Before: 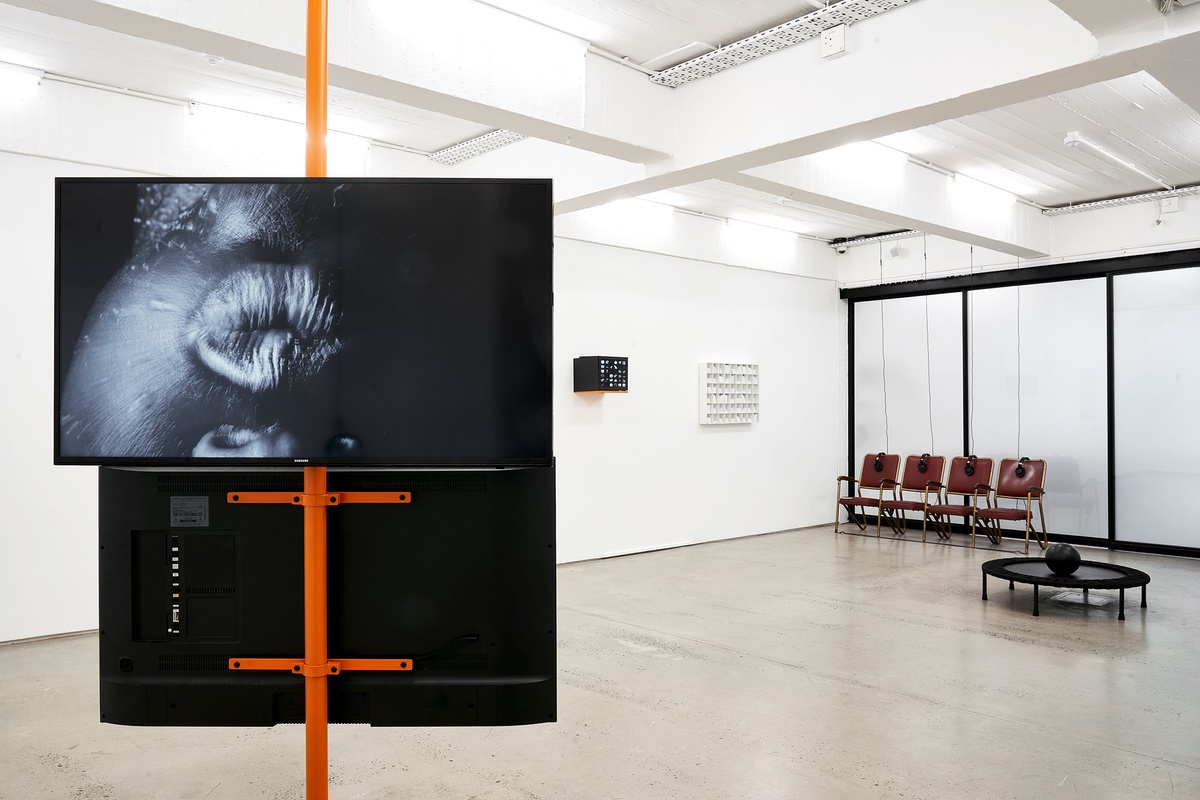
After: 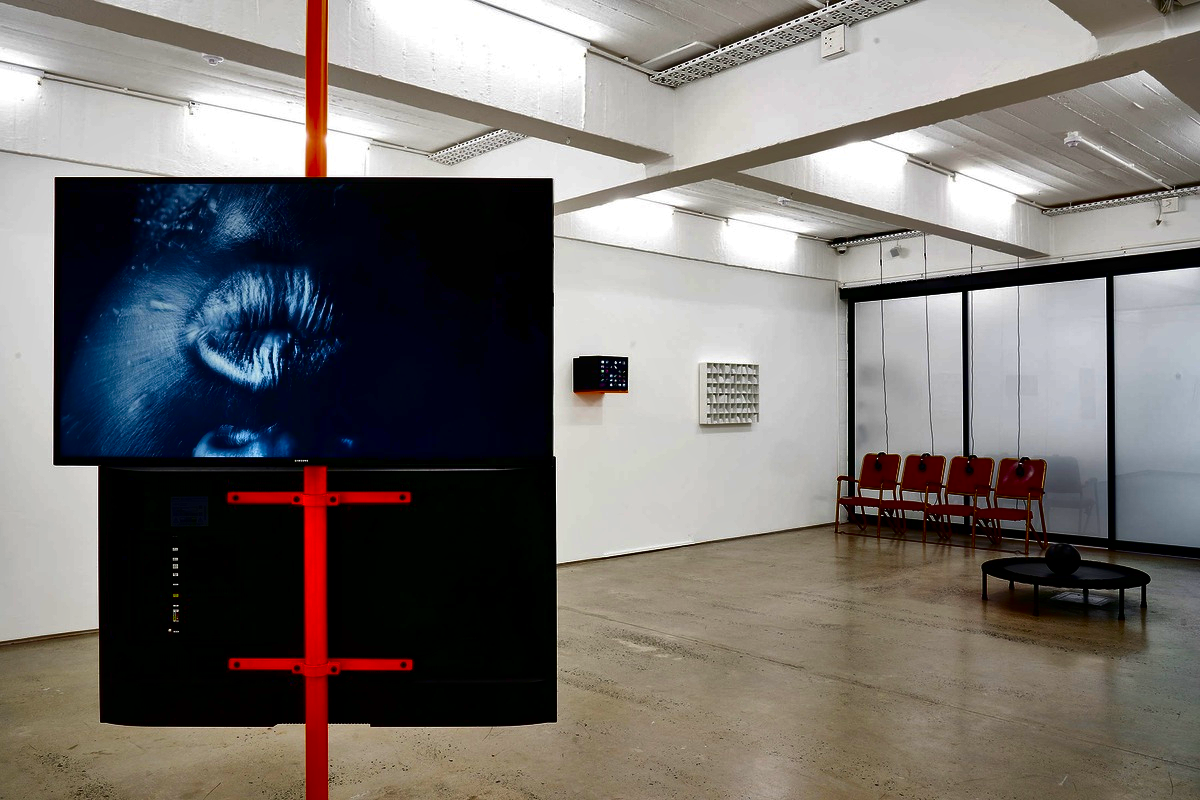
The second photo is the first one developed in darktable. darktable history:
contrast brightness saturation: brightness -1, saturation 1
shadows and highlights: soften with gaussian
